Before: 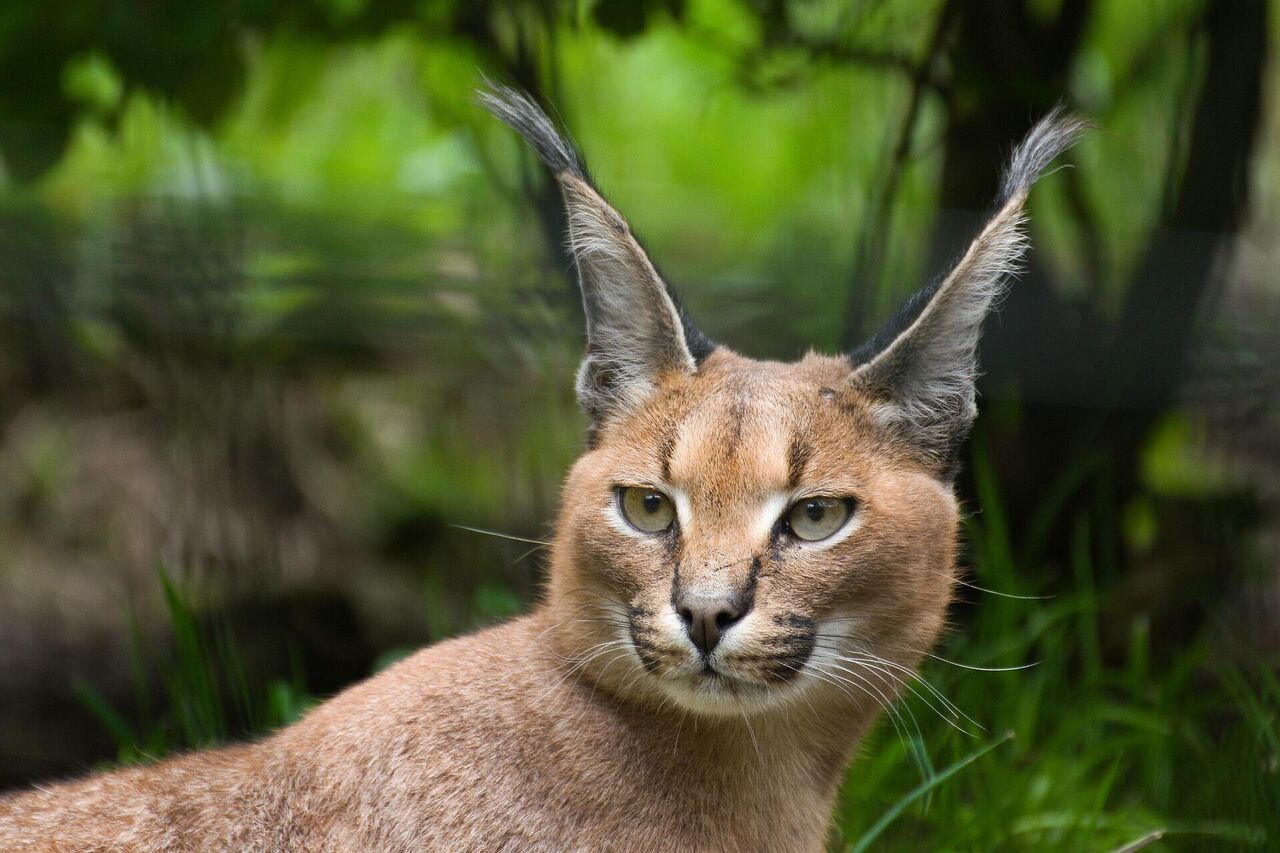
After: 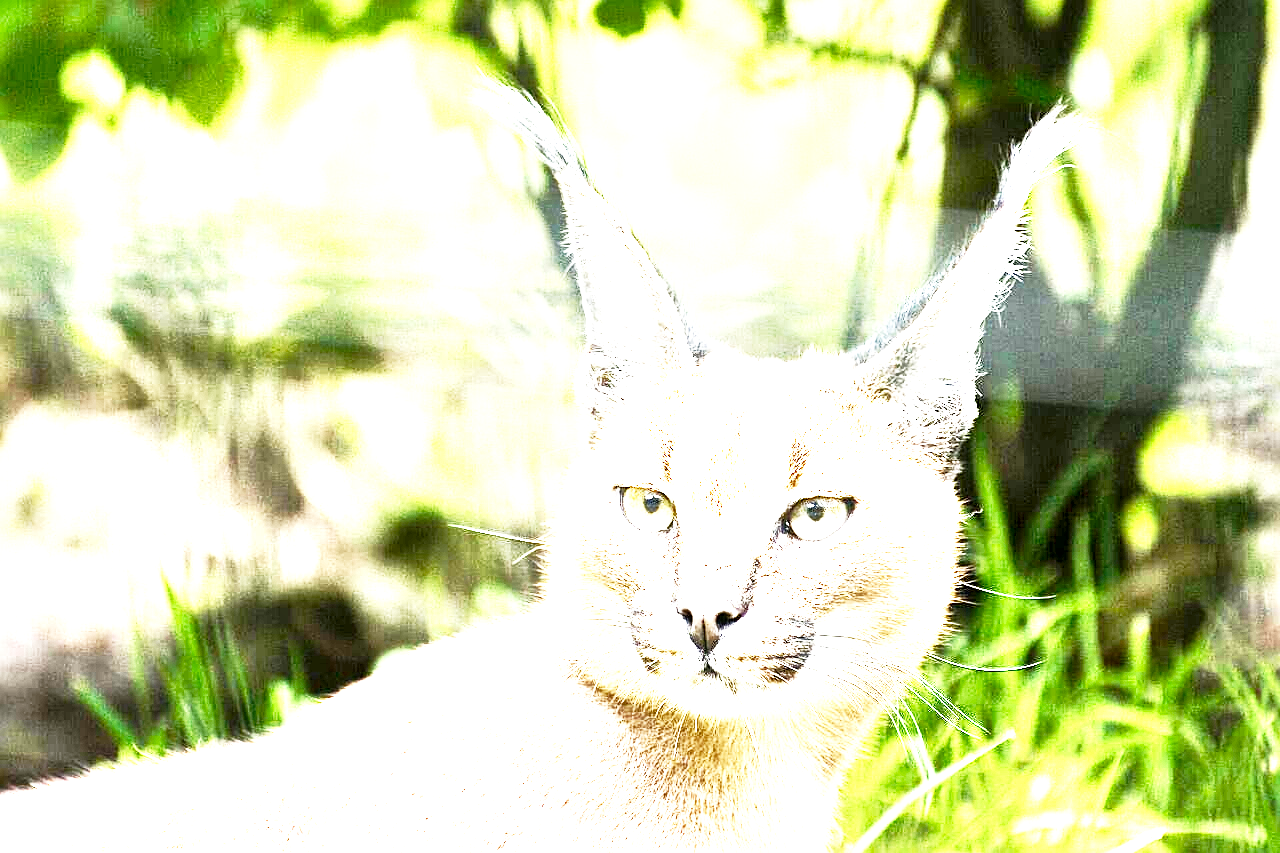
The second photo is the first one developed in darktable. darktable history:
tone equalizer: -8 EV -0.75 EV, -7 EV -0.7 EV, -6 EV -0.6 EV, -5 EV -0.4 EV, -3 EV 0.4 EV, -2 EV 0.6 EV, -1 EV 0.7 EV, +0 EV 0.75 EV, edges refinement/feathering 500, mask exposure compensation -1.57 EV, preserve details no
local contrast: mode bilateral grid, contrast 70, coarseness 75, detail 180%, midtone range 0.2
sharpen: on, module defaults
exposure: exposure 3 EV, compensate highlight preservation false
base curve: curves: ch0 [(0, 0) (0.012, 0.01) (0.073, 0.168) (0.31, 0.711) (0.645, 0.957) (1, 1)], preserve colors none
